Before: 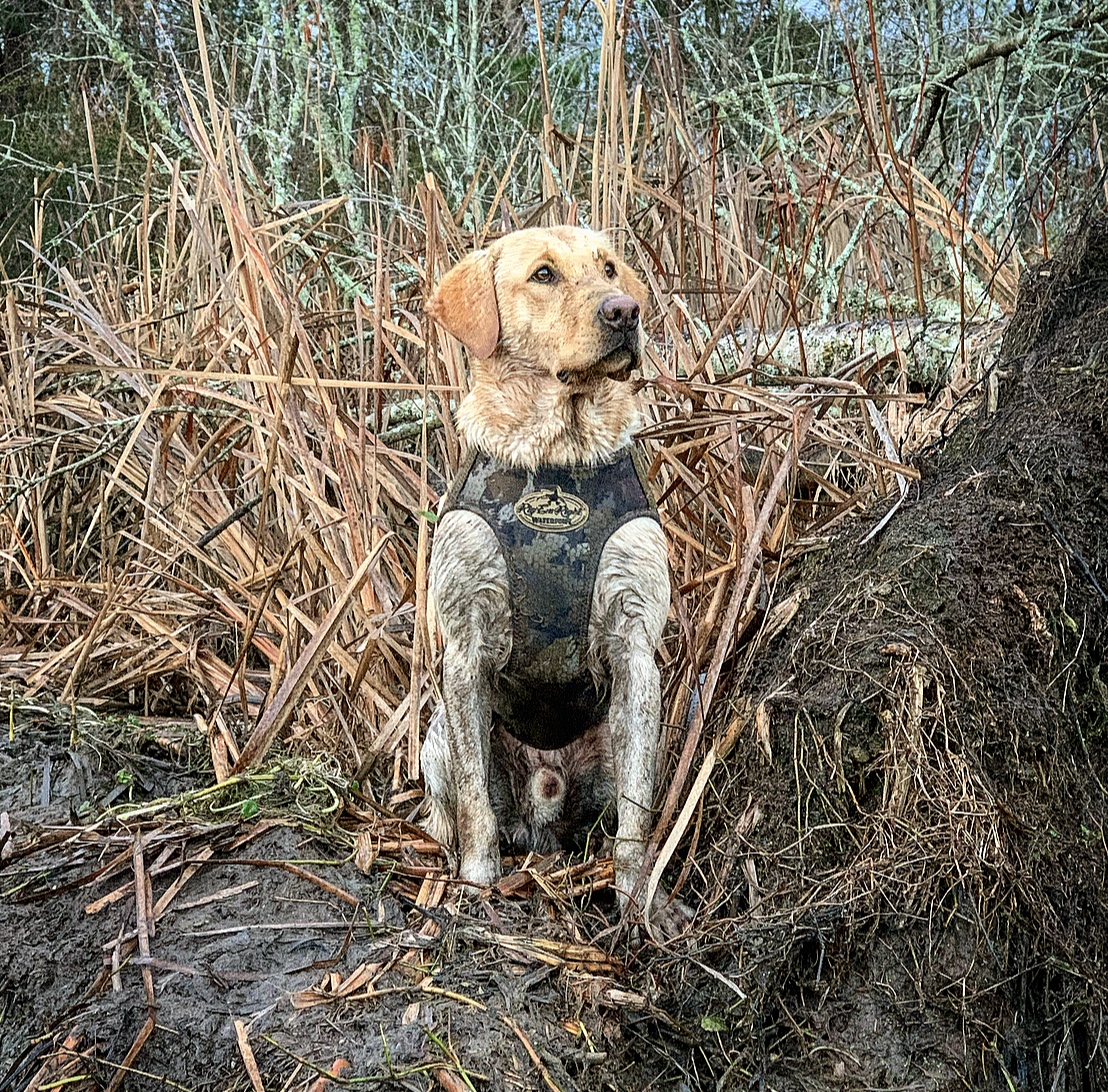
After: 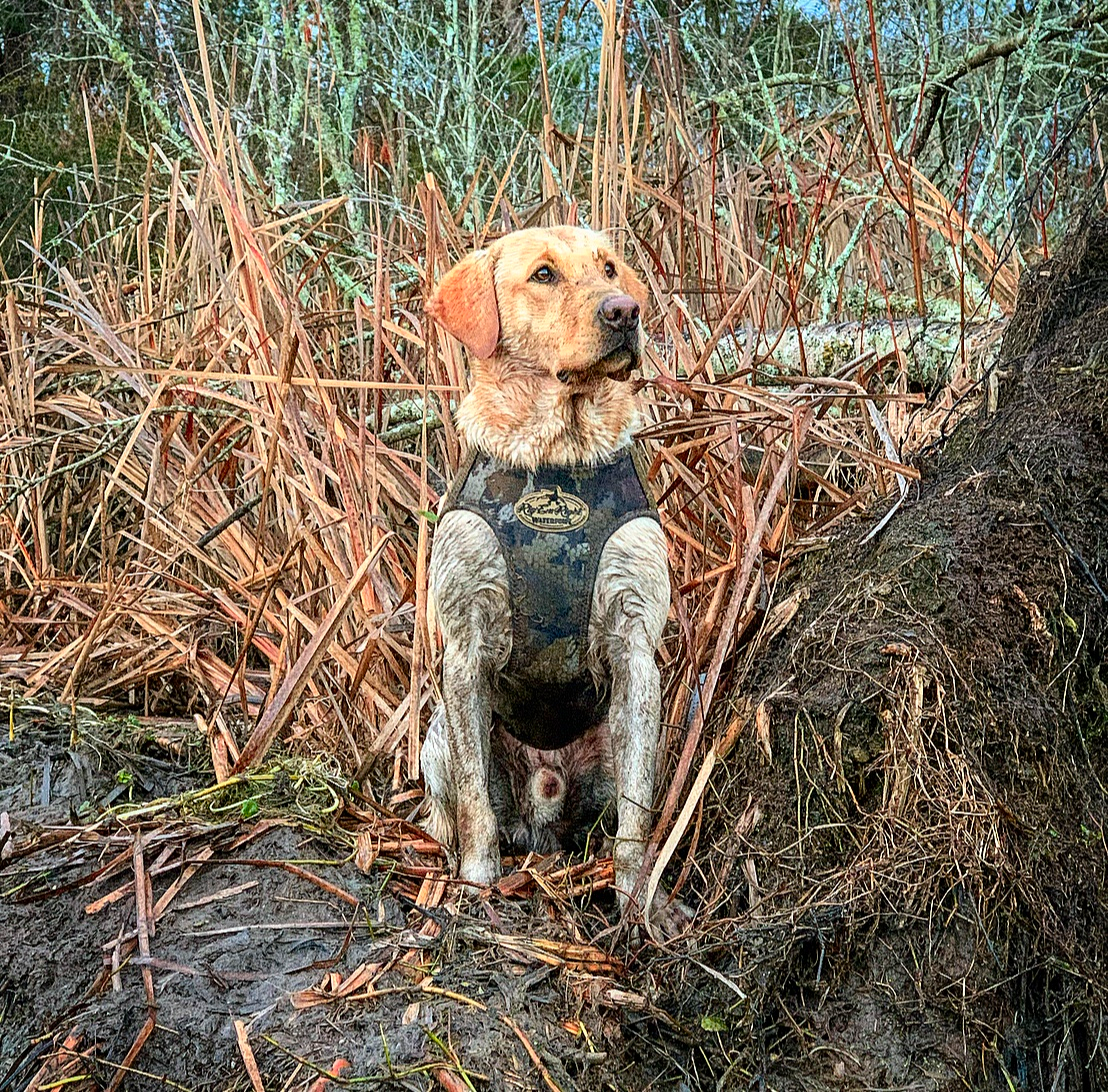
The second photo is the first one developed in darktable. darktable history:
color zones: curves: ch1 [(0.24, 0.629) (0.75, 0.5)]; ch2 [(0.255, 0.454) (0.745, 0.491)]
exposure: exposure -0.013 EV, compensate highlight preservation false
